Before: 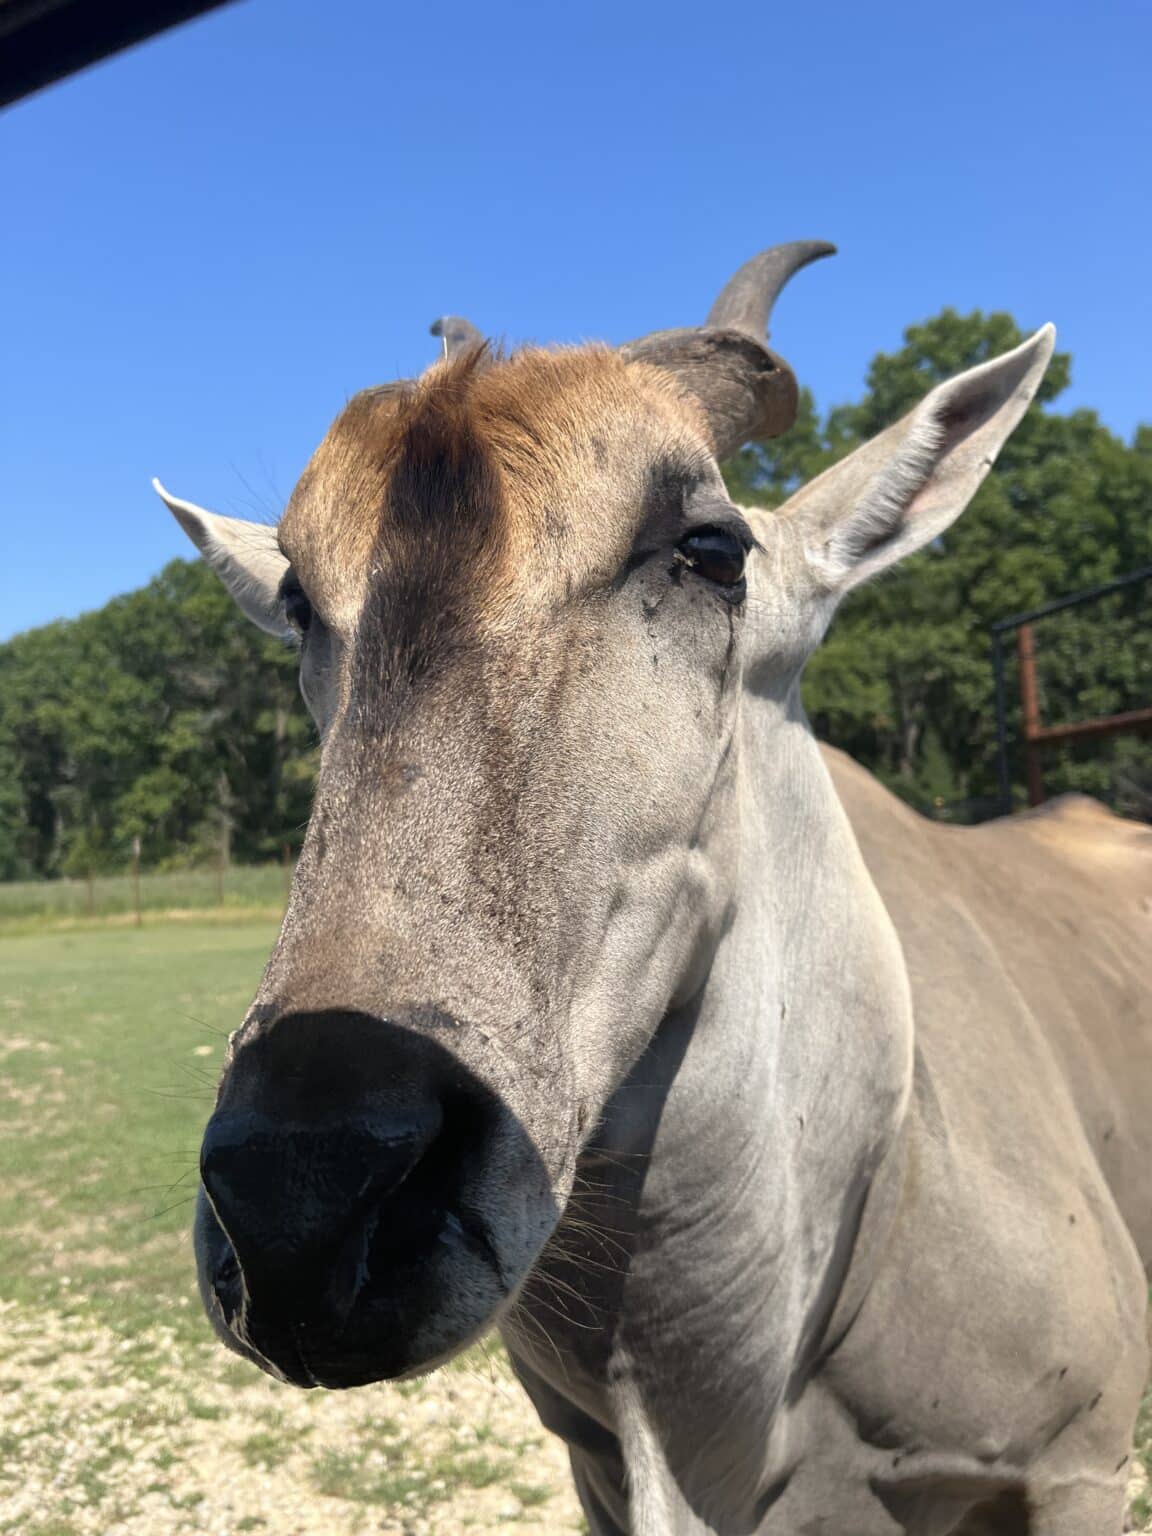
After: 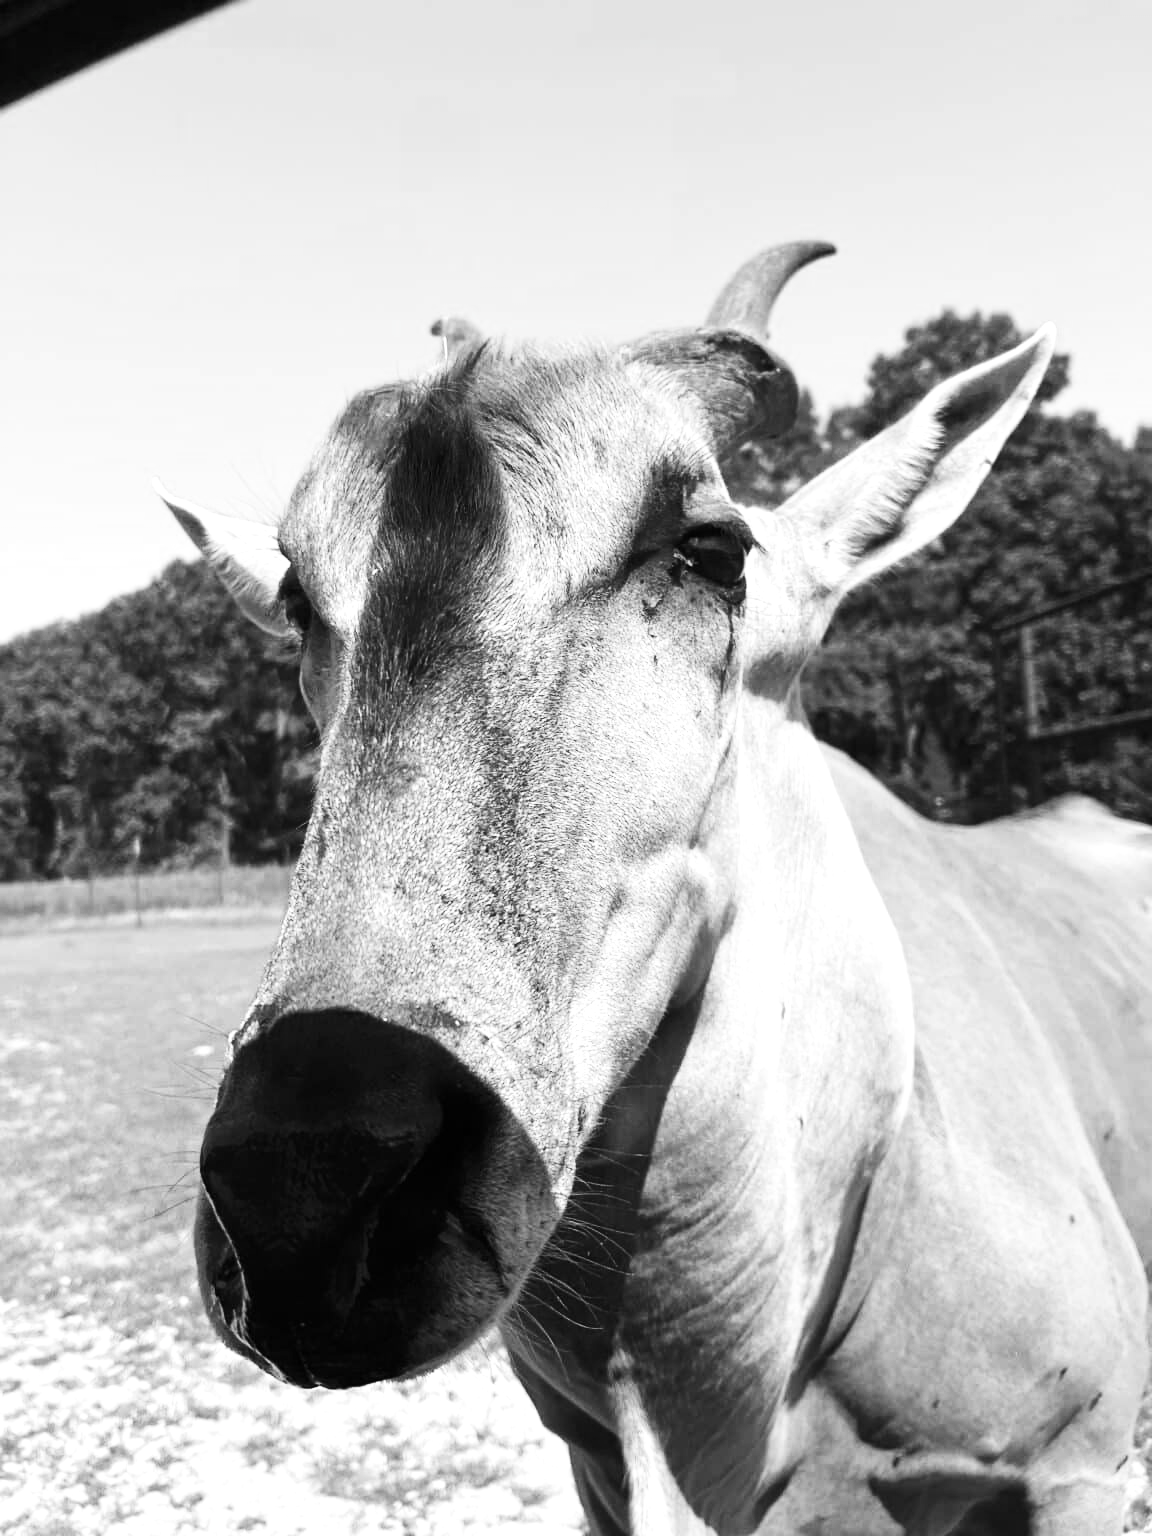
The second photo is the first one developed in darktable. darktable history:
contrast brightness saturation: contrast 0.28
exposure: exposure 0.74 EV, compensate highlight preservation false
color balance rgb: perceptual saturation grading › global saturation 20%, perceptual saturation grading › highlights -25%, perceptual saturation grading › shadows 50.52%, global vibrance 40.24%
color calibration: output gray [0.22, 0.42, 0.37, 0], gray › normalize channels true, illuminant same as pipeline (D50), adaptation XYZ, x 0.346, y 0.359, gamut compression 0
